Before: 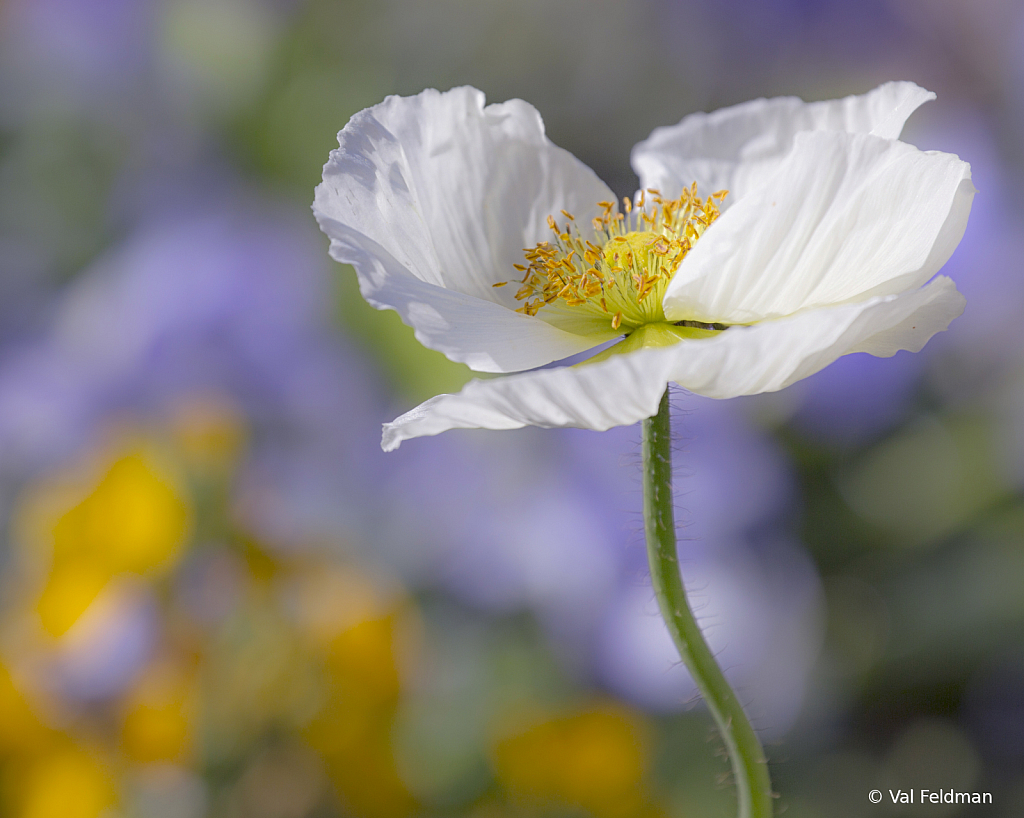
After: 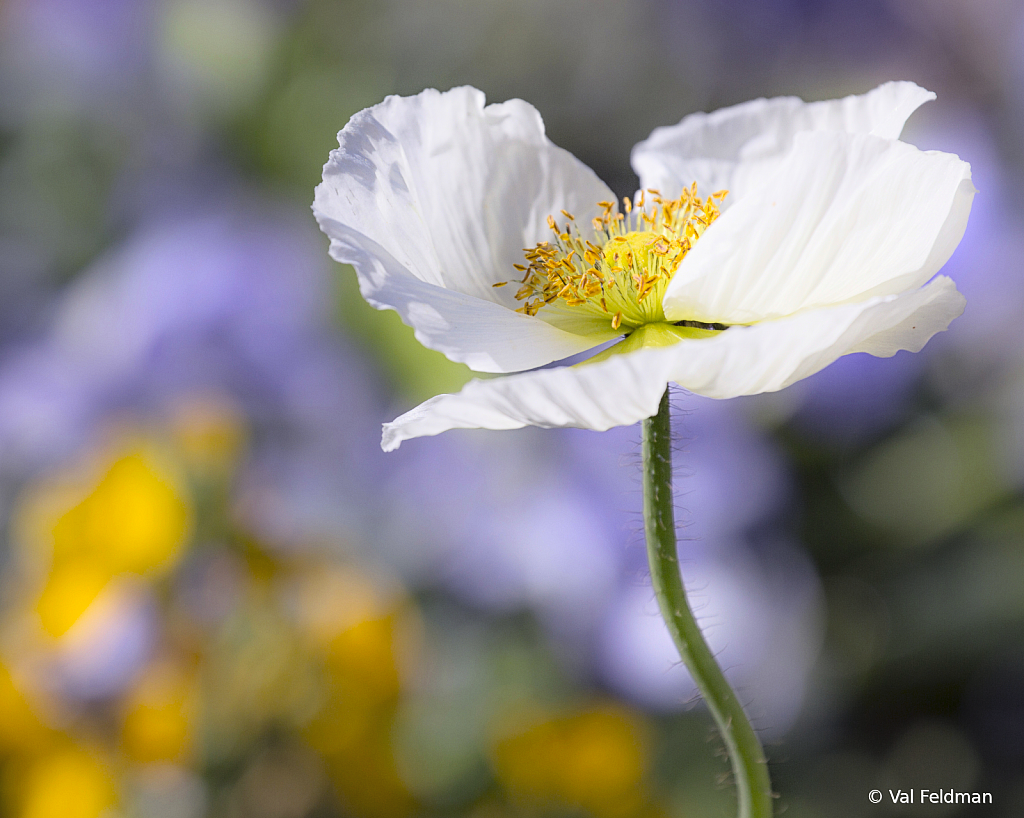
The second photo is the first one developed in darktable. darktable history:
white balance: emerald 1
tone curve: curves: ch0 [(0, 0) (0.195, 0.109) (0.751, 0.848) (1, 1)], color space Lab, linked channels, preserve colors none
